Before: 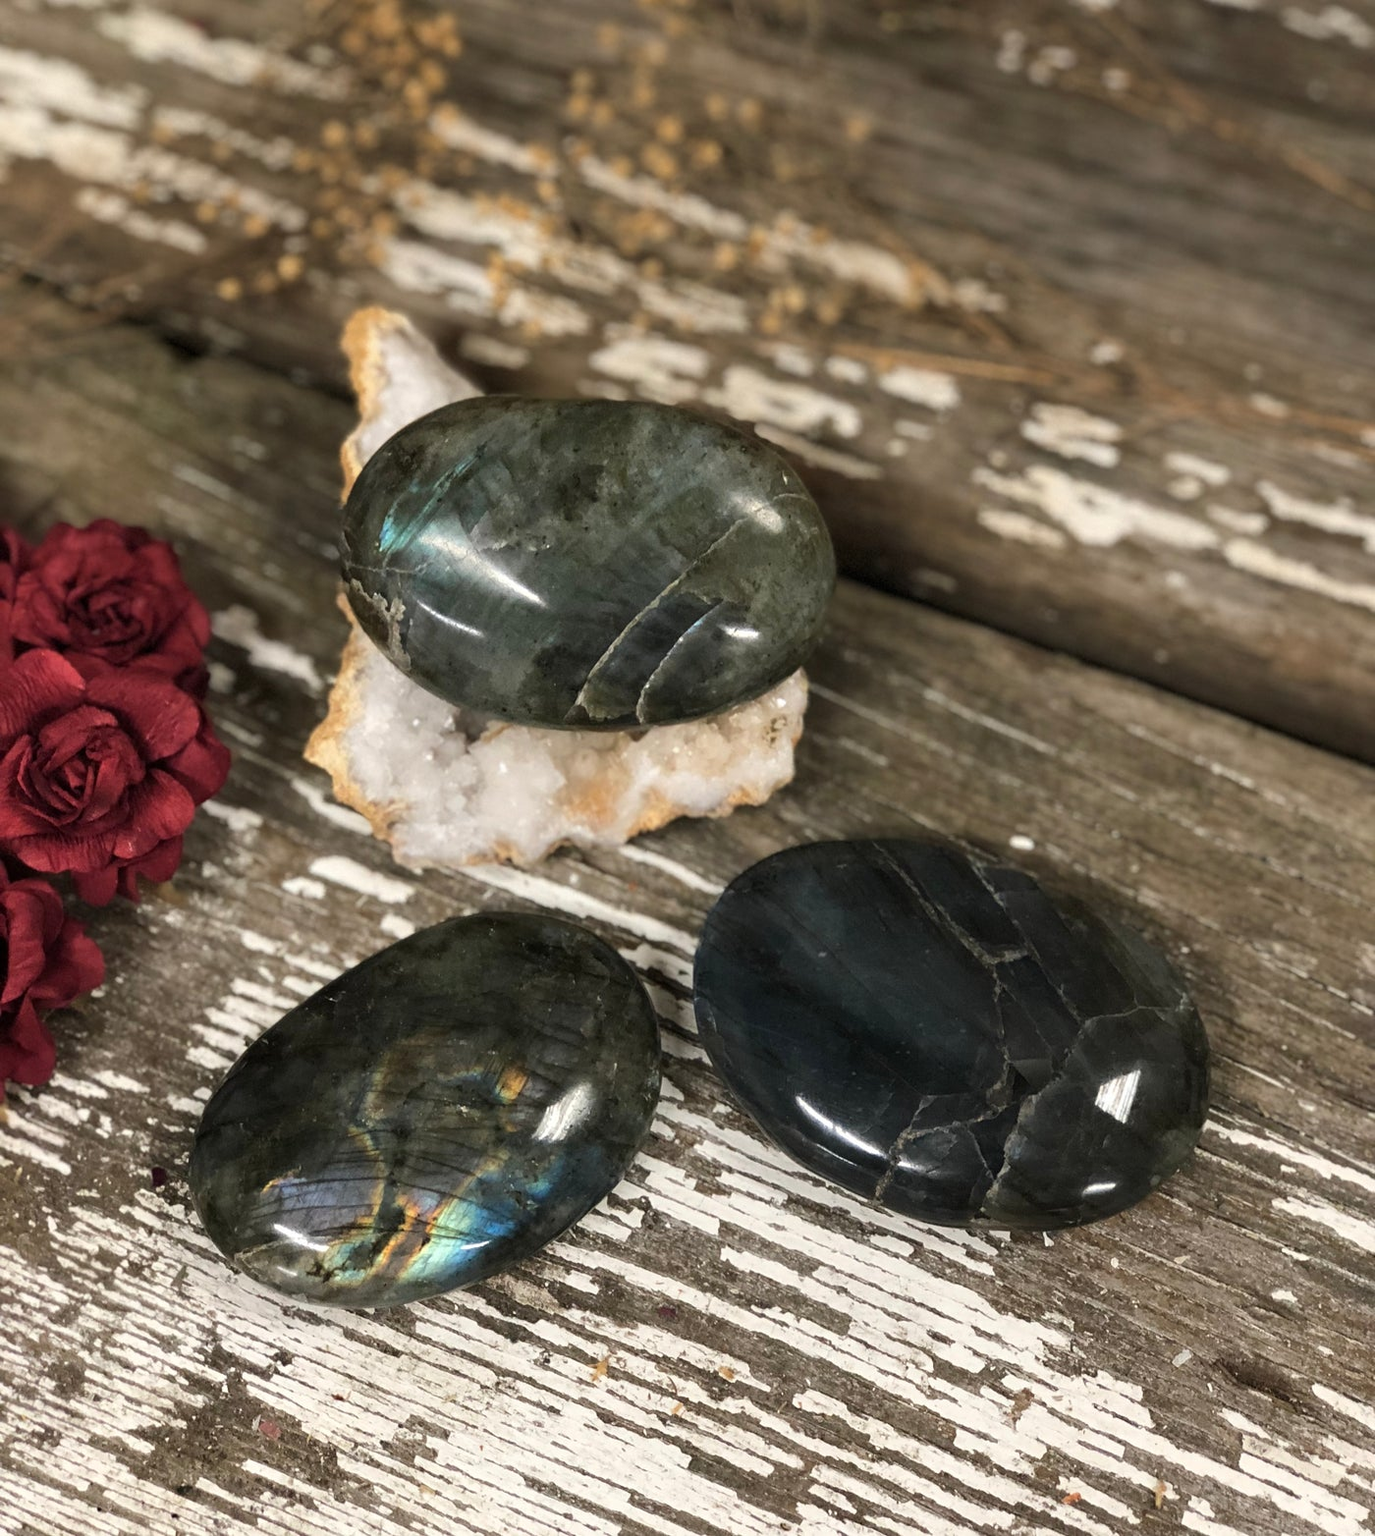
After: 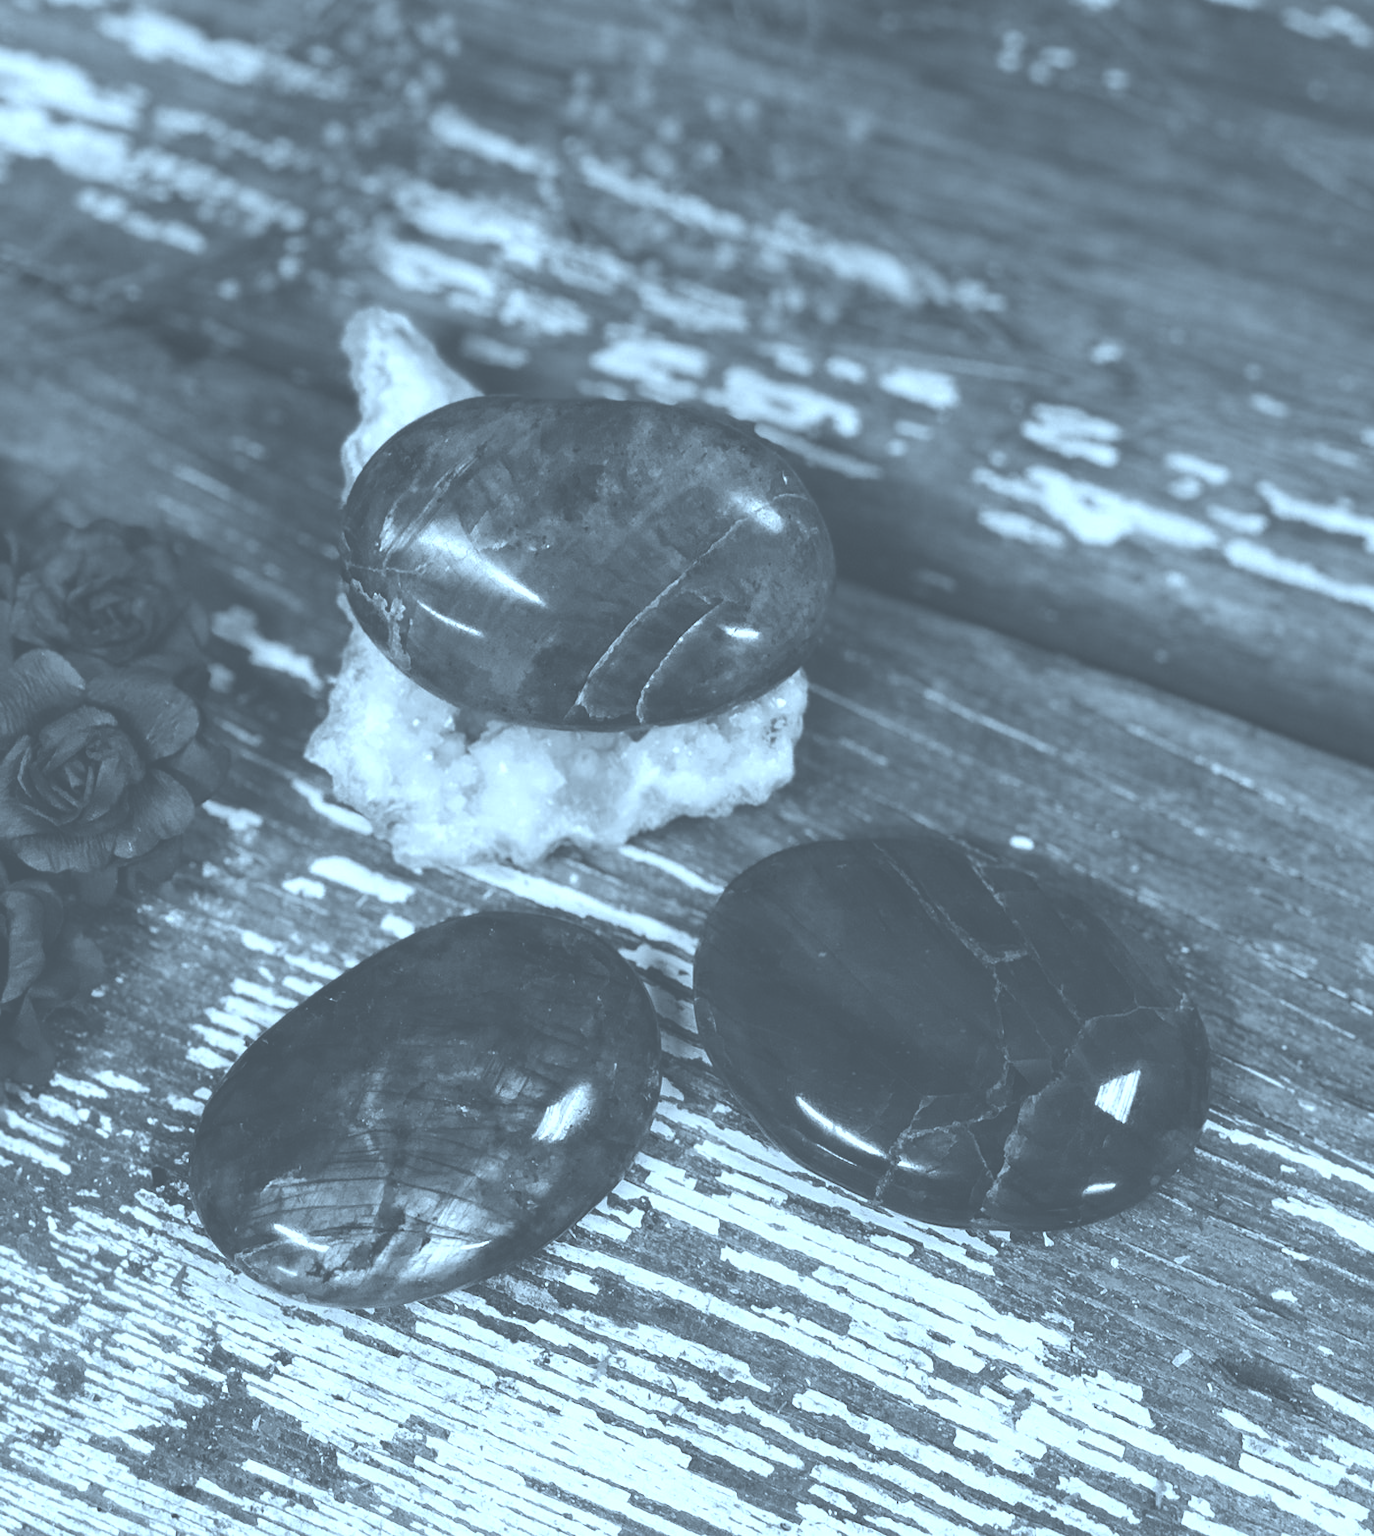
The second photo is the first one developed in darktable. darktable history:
exposure: black level correction -0.071, exposure 0.5 EV, compensate highlight preservation false
white balance: red 0.983, blue 1.036
color calibration: output gray [0.246, 0.254, 0.501, 0], gray › normalize channels true, illuminant same as pipeline (D50), adaptation XYZ, x 0.346, y 0.359, gamut compression 0
color correction: highlights a* -9.73, highlights b* -21.22
